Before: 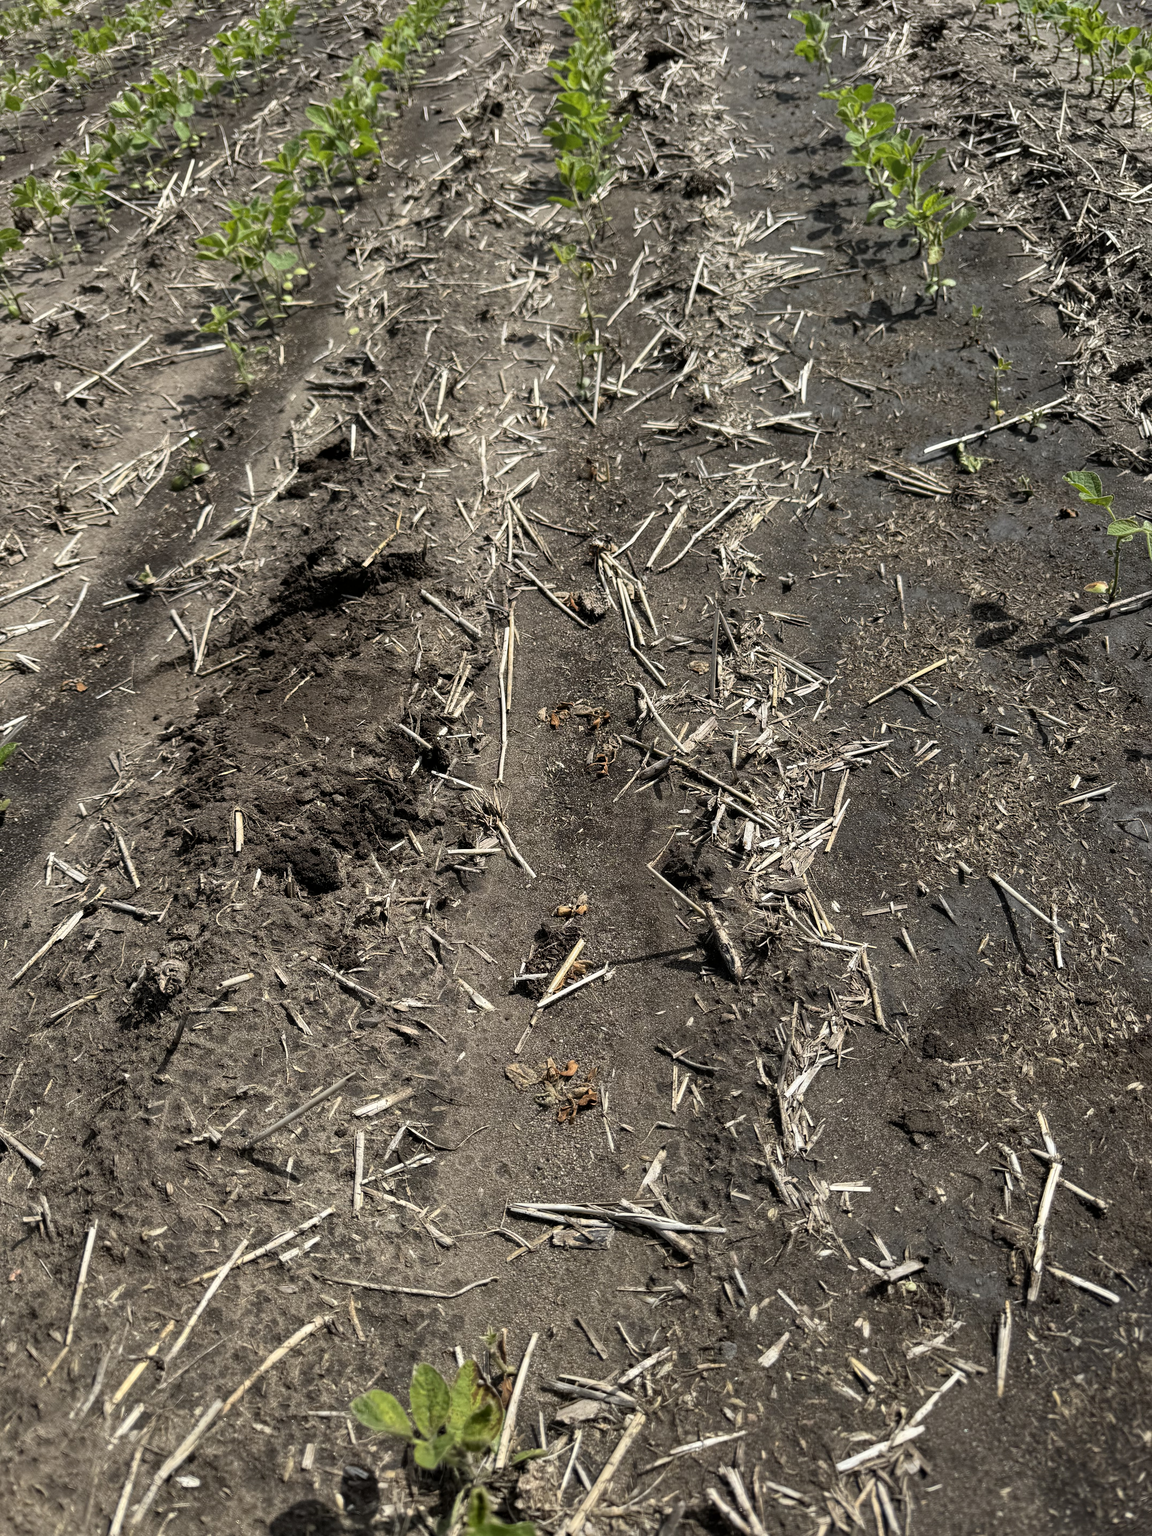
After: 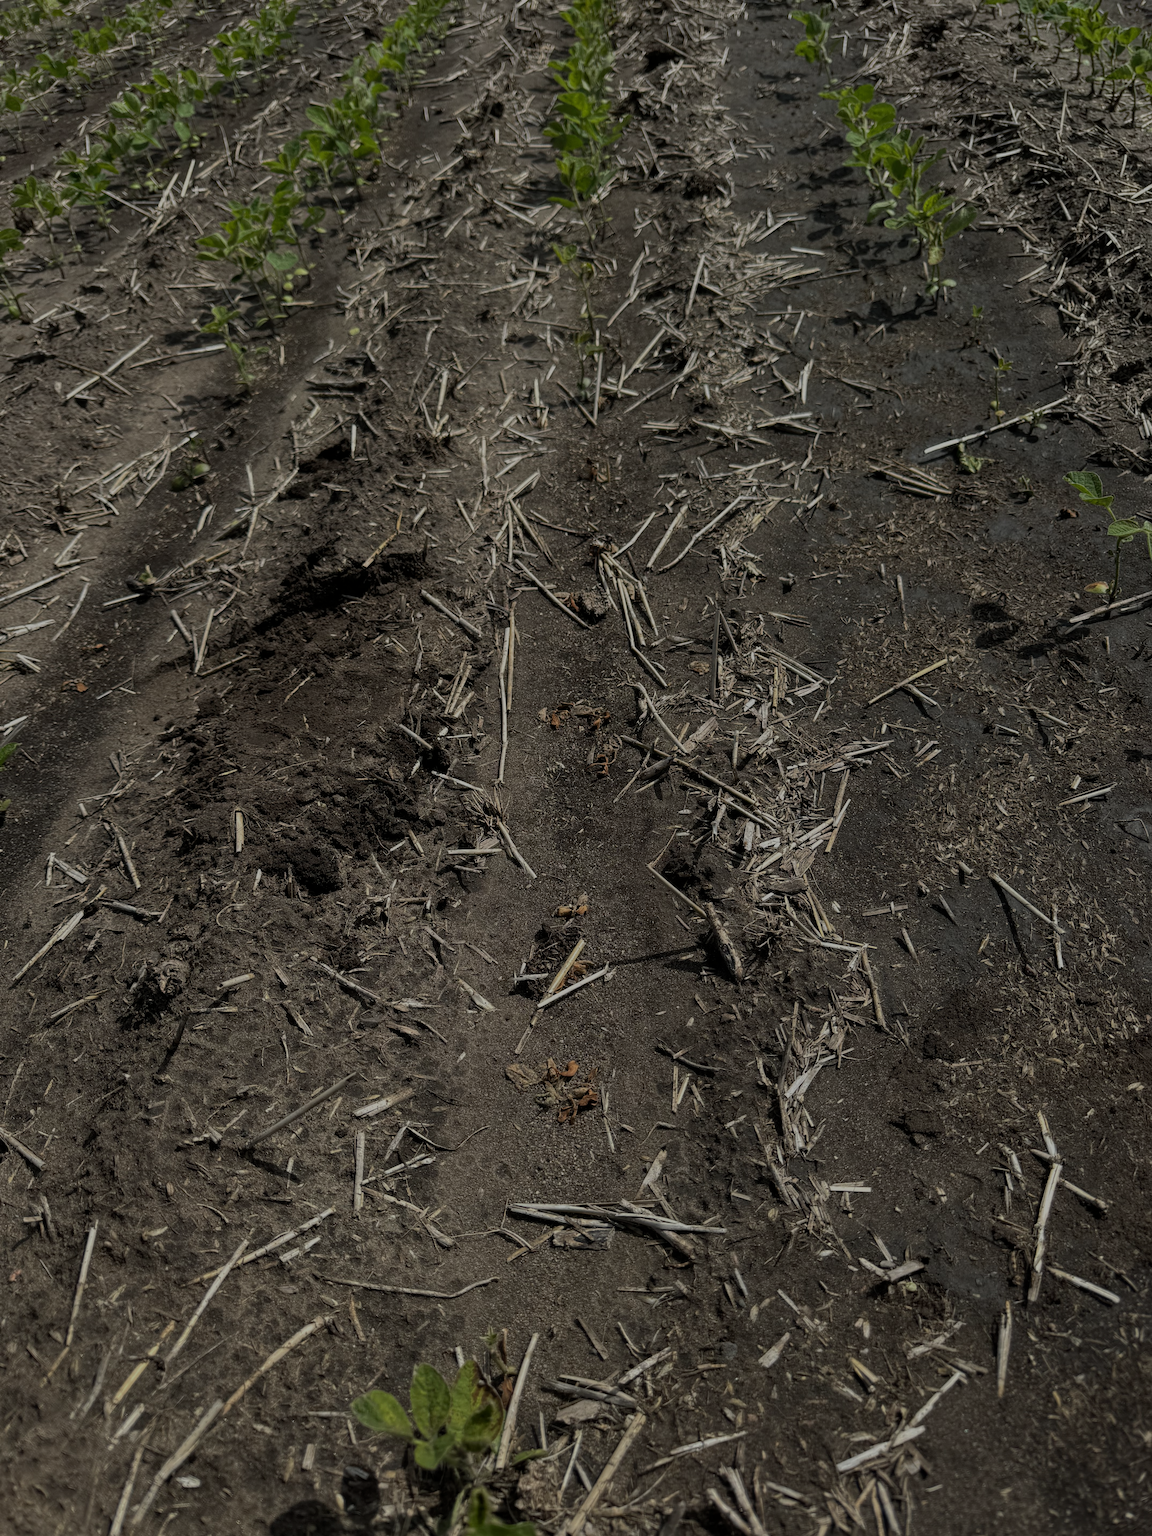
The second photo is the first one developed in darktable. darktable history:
color balance rgb: shadows lift › luminance -9.849%, shadows lift › chroma 0.657%, shadows lift › hue 113.81°, shadows fall-off 299.054%, white fulcrum 1.98 EV, highlights fall-off 299.898%, linear chroma grading › global chroma 9.041%, perceptual saturation grading › global saturation 0.239%, perceptual brilliance grading › highlights 3.214%, perceptual brilliance grading › mid-tones -19.082%, perceptual brilliance grading › shadows -40.781%, mask middle-gray fulcrum 99.485%, contrast gray fulcrum 38.386%
